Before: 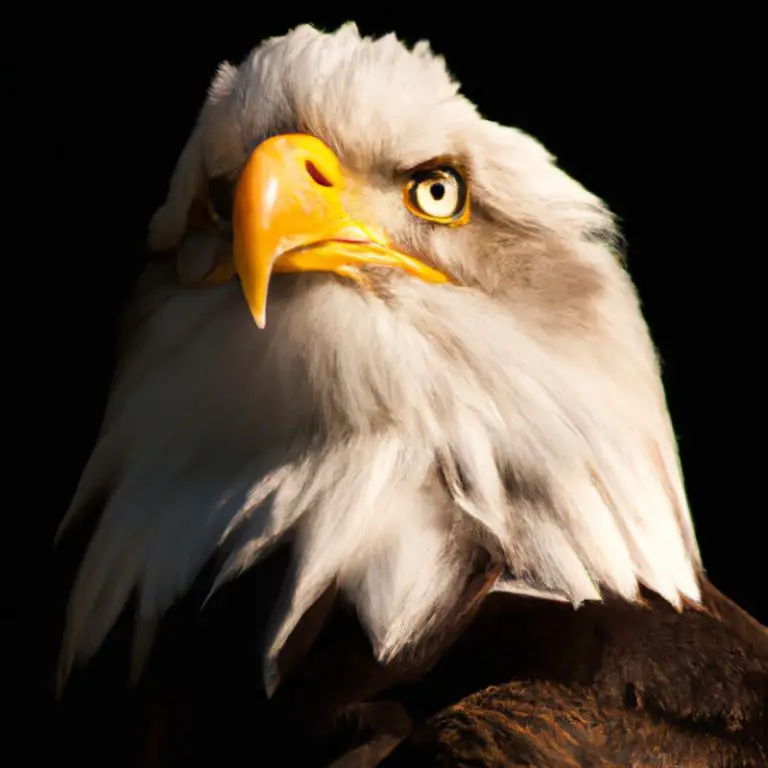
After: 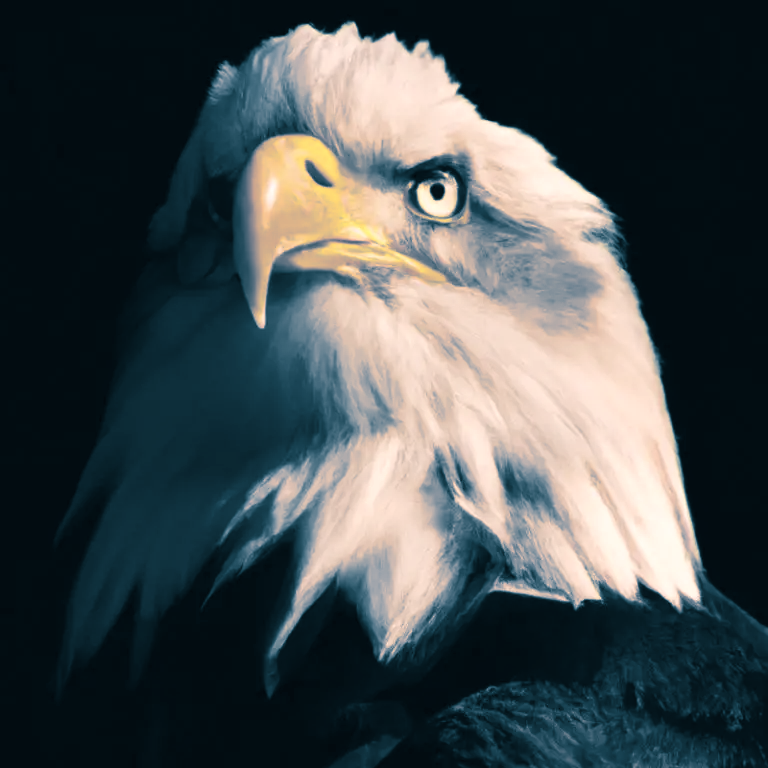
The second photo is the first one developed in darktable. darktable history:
split-toning: shadows › hue 212.4°, balance -70
color balance rgb: shadows lift › chroma 3.88%, shadows lift › hue 88.52°, power › hue 214.65°, global offset › chroma 0.1%, global offset › hue 252.4°, contrast 4.45%
contrast brightness saturation: contrast -0.05, saturation -0.41
color correction: highlights a* 5.81, highlights b* 4.84
